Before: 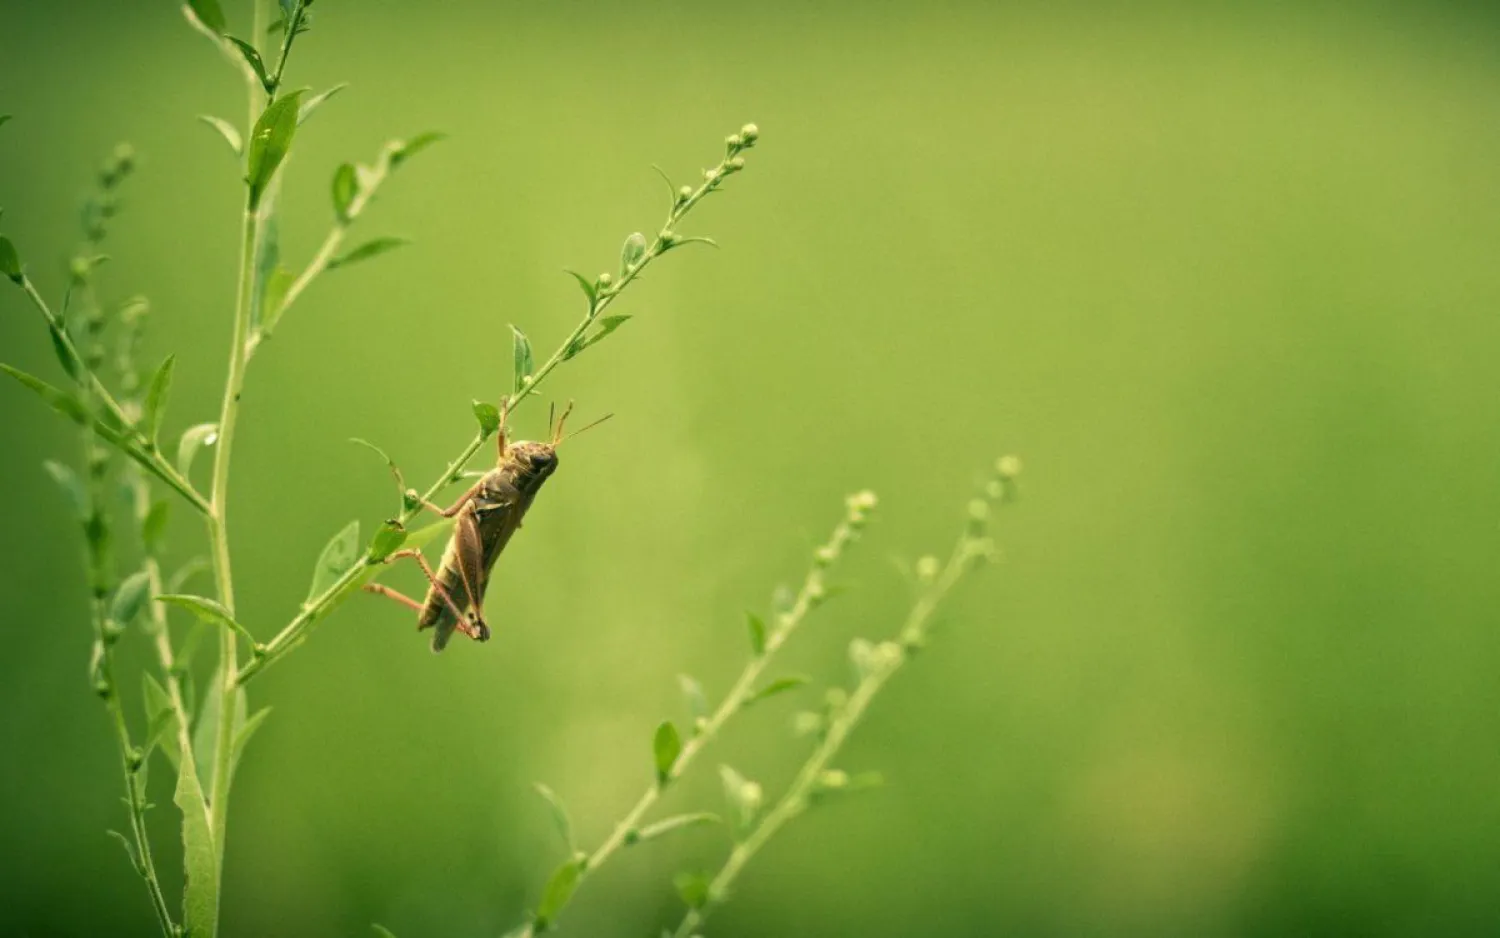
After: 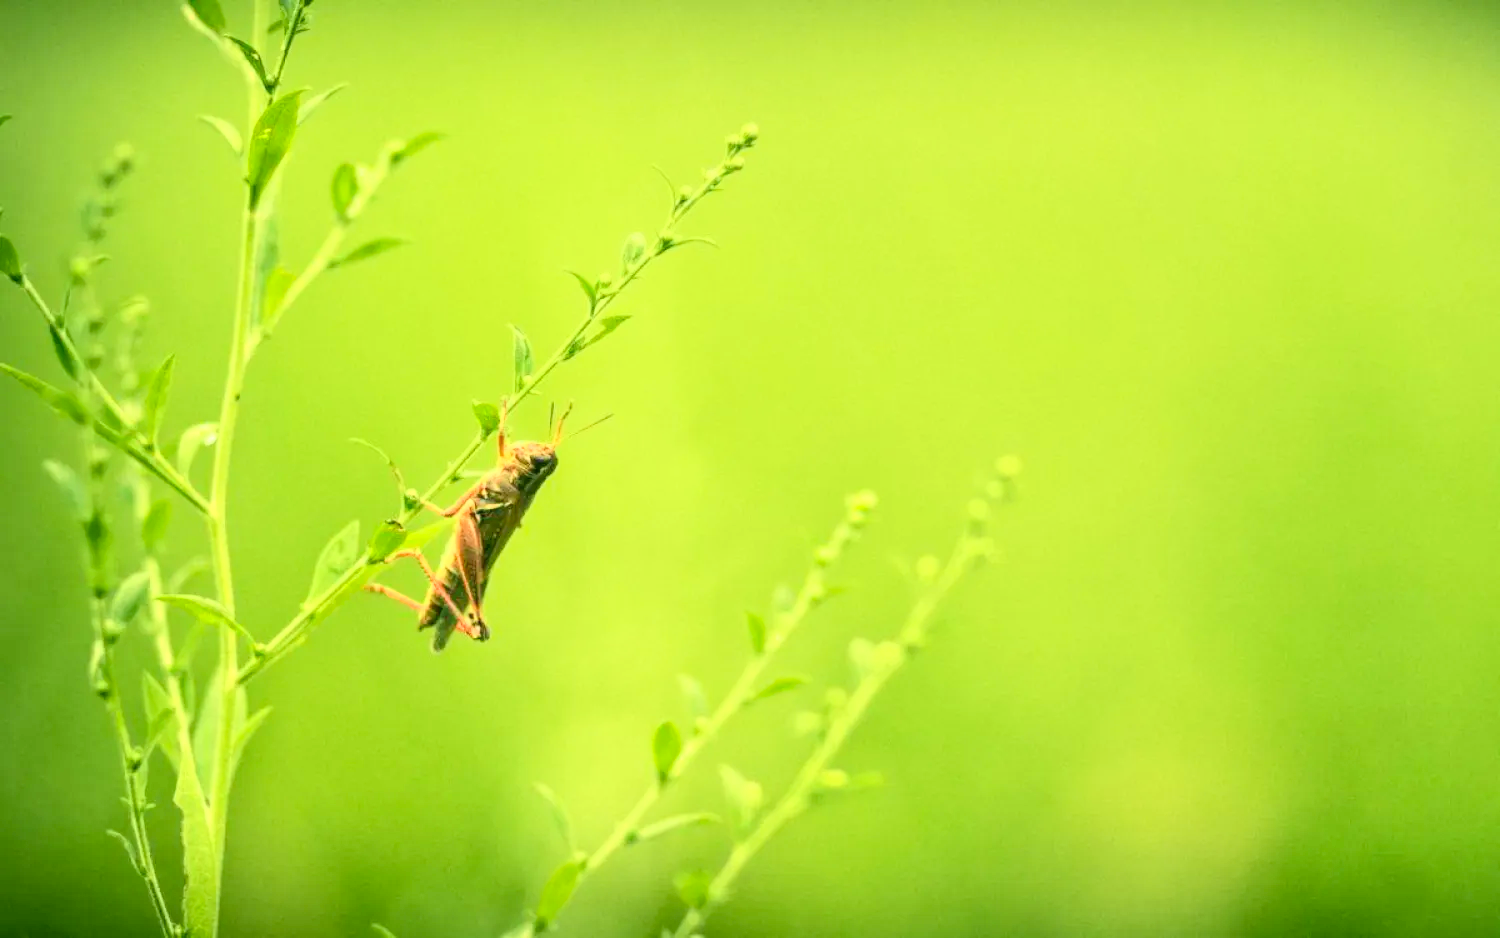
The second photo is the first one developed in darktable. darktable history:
tone curve: curves: ch0 [(0, 0) (0.131, 0.094) (0.326, 0.386) (0.481, 0.623) (0.593, 0.764) (0.812, 0.933) (1, 0.974)]; ch1 [(0, 0) (0.366, 0.367) (0.475, 0.453) (0.494, 0.493) (0.504, 0.497) (0.553, 0.584) (1, 1)]; ch2 [(0, 0) (0.333, 0.346) (0.375, 0.375) (0.424, 0.43) (0.476, 0.492) (0.502, 0.503) (0.533, 0.556) (0.566, 0.599) (0.614, 0.653) (1, 1)], color space Lab, independent channels, preserve colors none
exposure: black level correction 0, exposure 0.599 EV, compensate highlight preservation false
local contrast: on, module defaults
contrast brightness saturation: contrast -0.196, saturation 0.189
